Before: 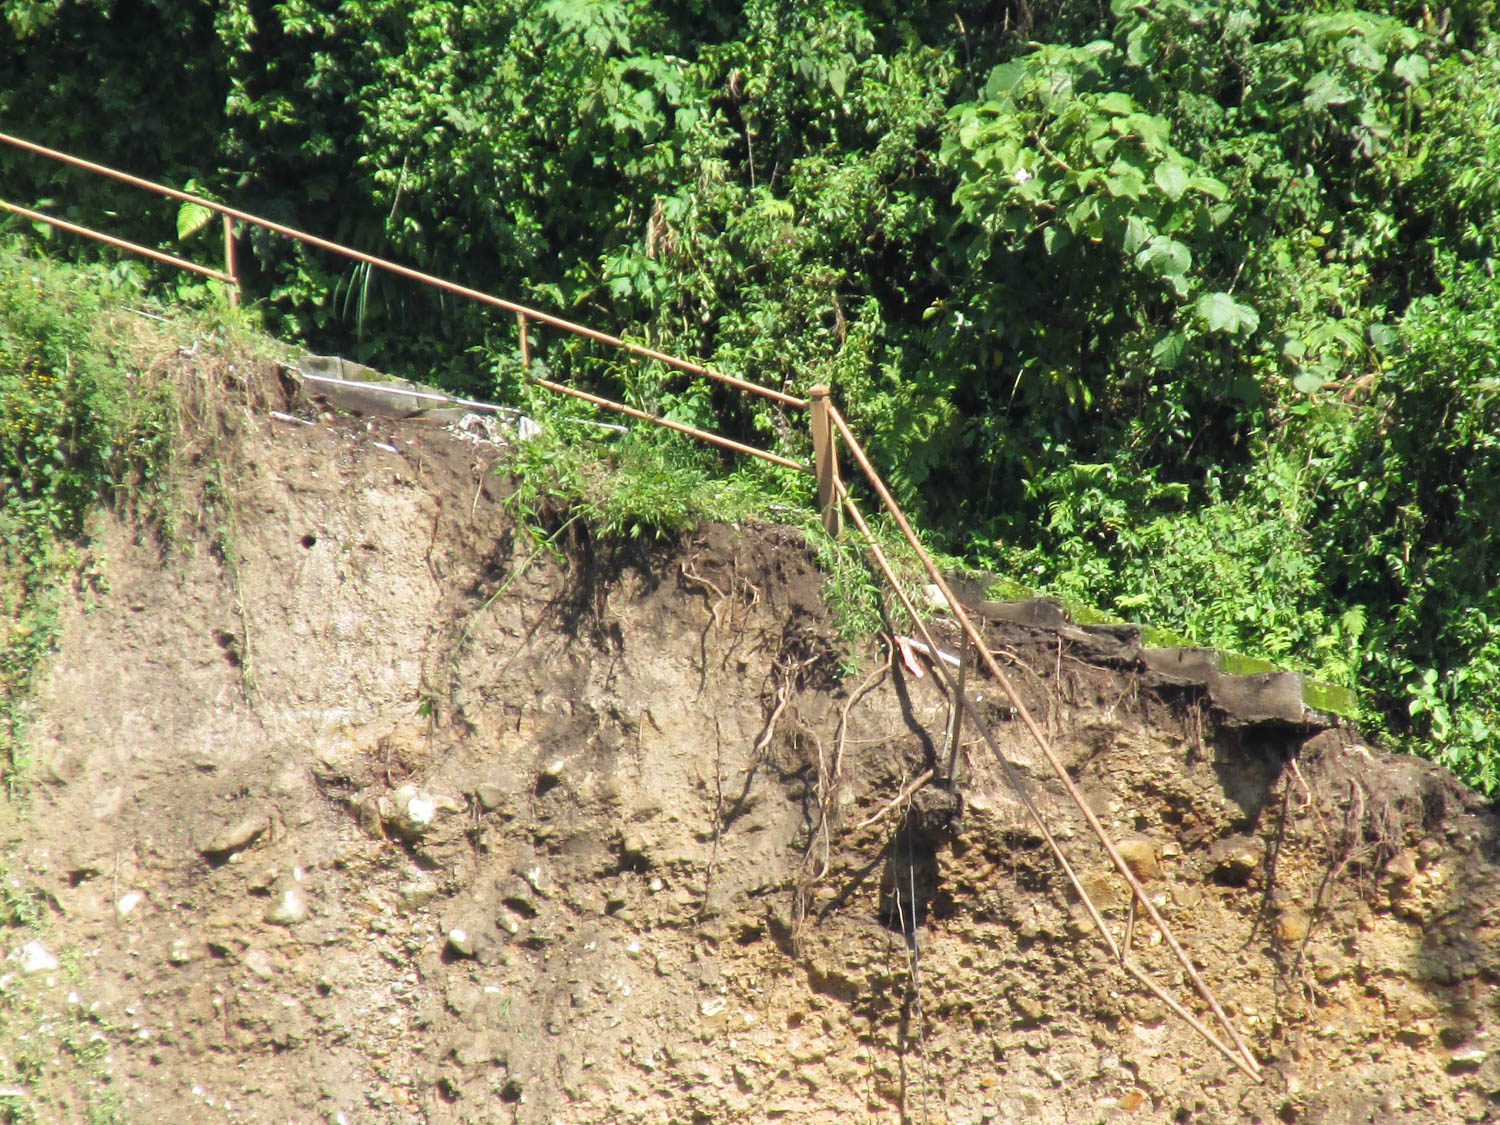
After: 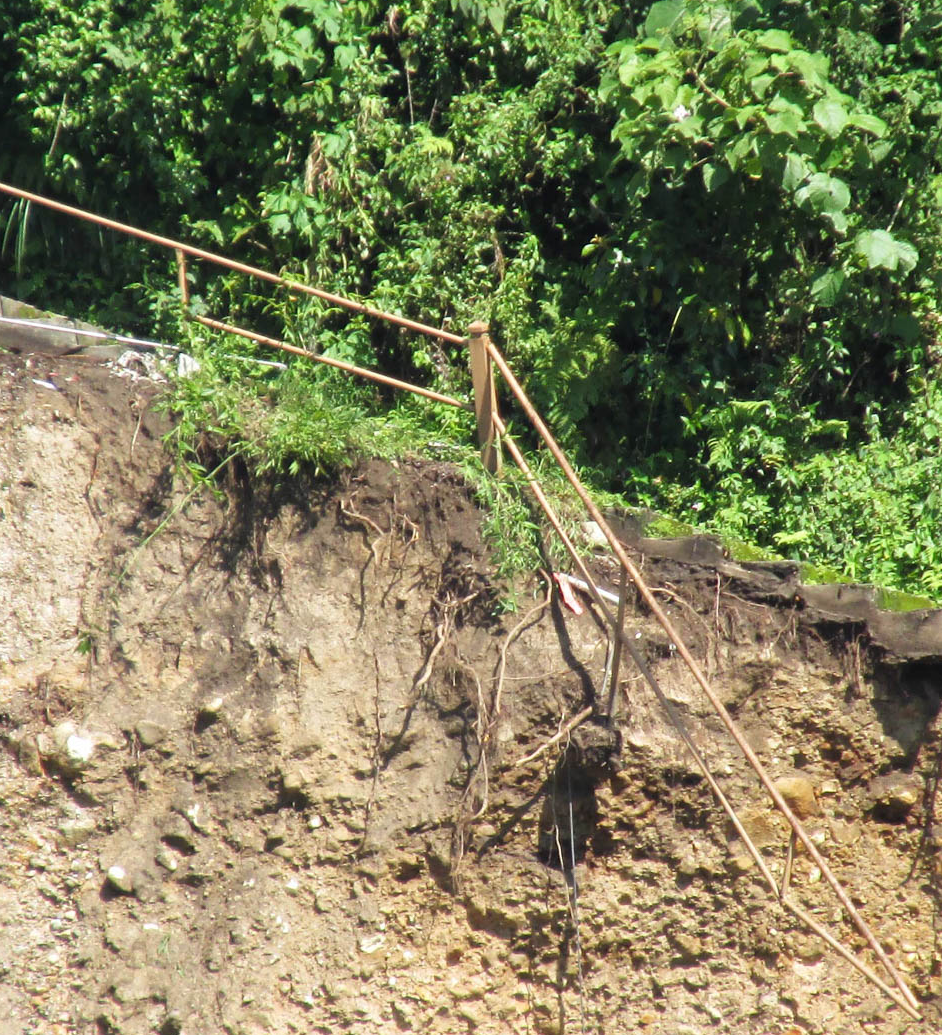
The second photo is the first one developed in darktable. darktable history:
crop and rotate: left 22.794%, top 5.634%, right 14.386%, bottom 2.294%
